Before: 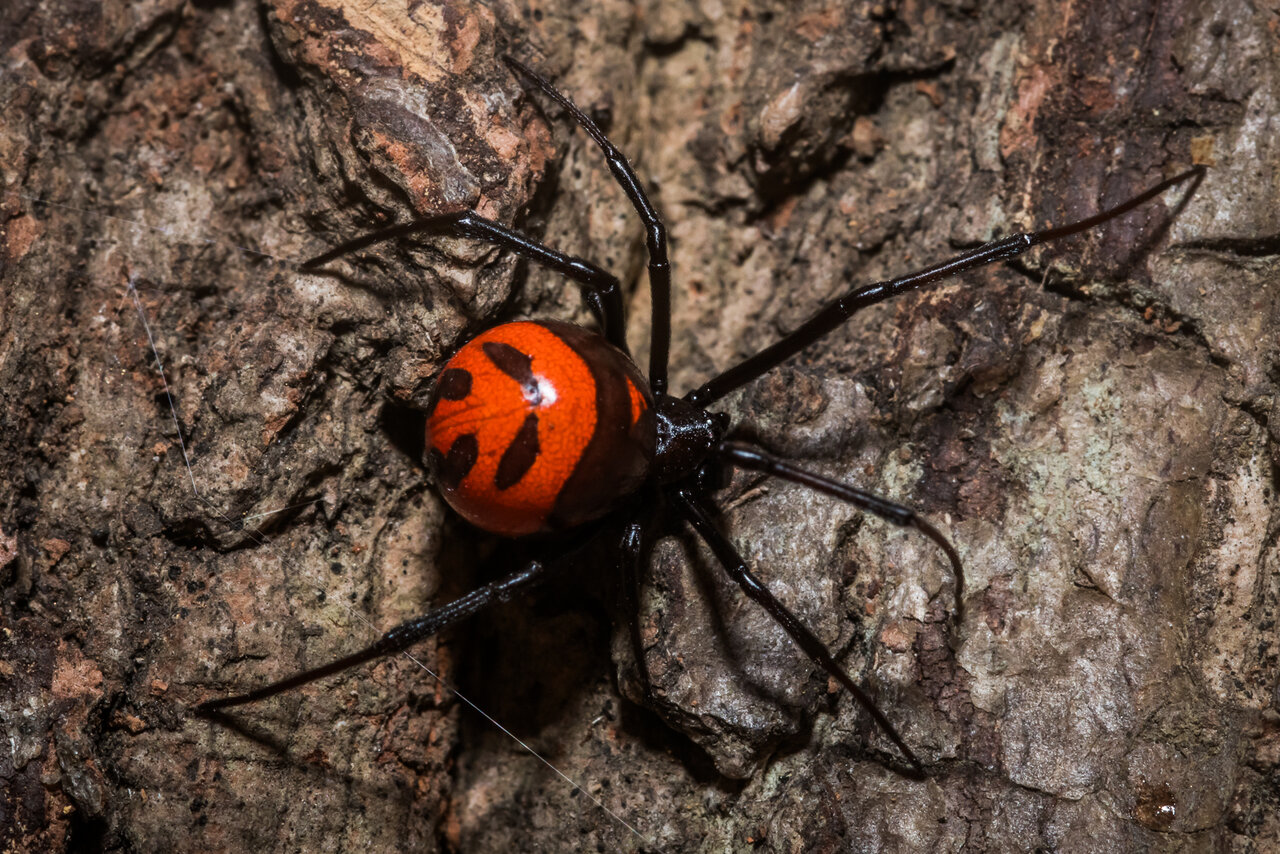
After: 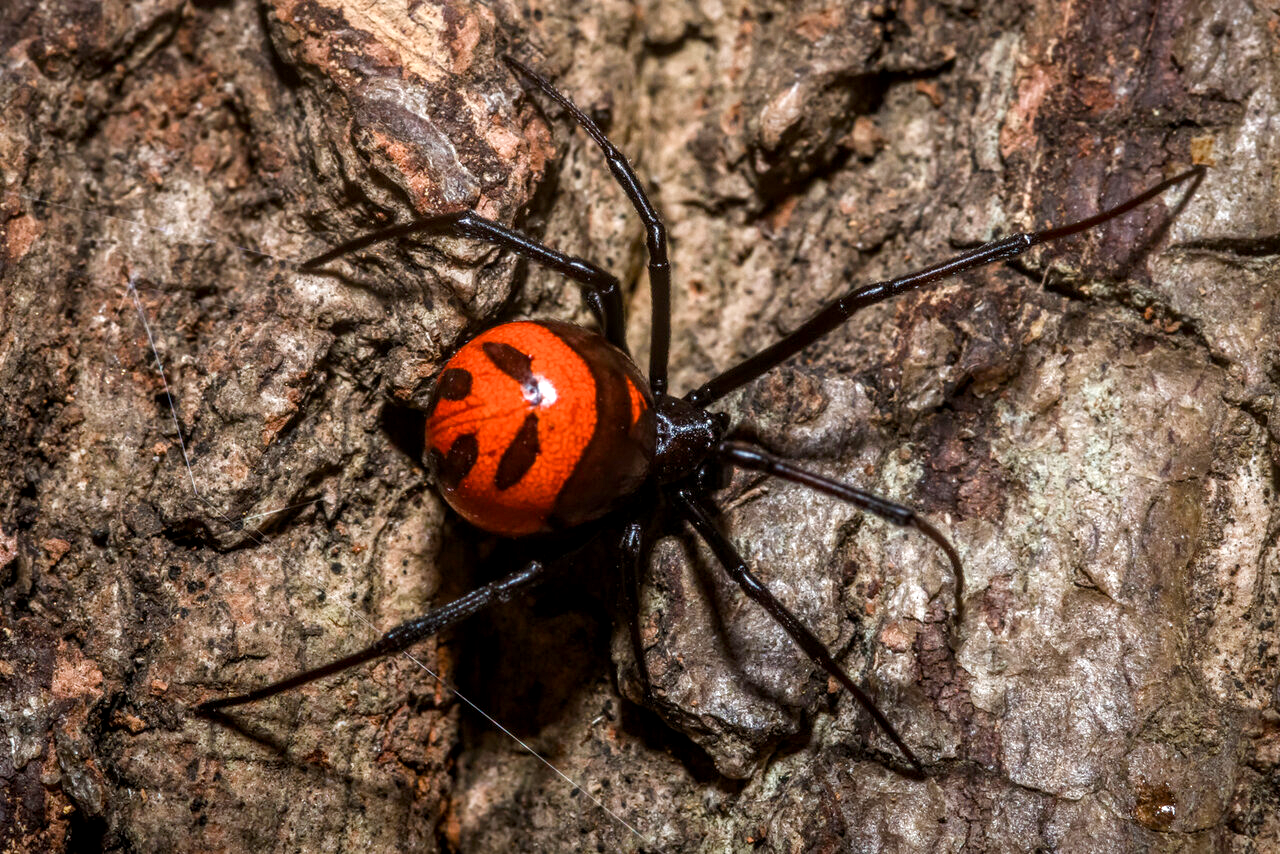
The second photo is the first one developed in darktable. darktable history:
color balance rgb: perceptual saturation grading › global saturation 20%, perceptual saturation grading › highlights -50%, perceptual saturation grading › shadows 30%, perceptual brilliance grading › global brilliance 10%, perceptual brilliance grading › shadows 15%
exposure: exposure 0.078 EV, compensate highlight preservation false
local contrast: on, module defaults
